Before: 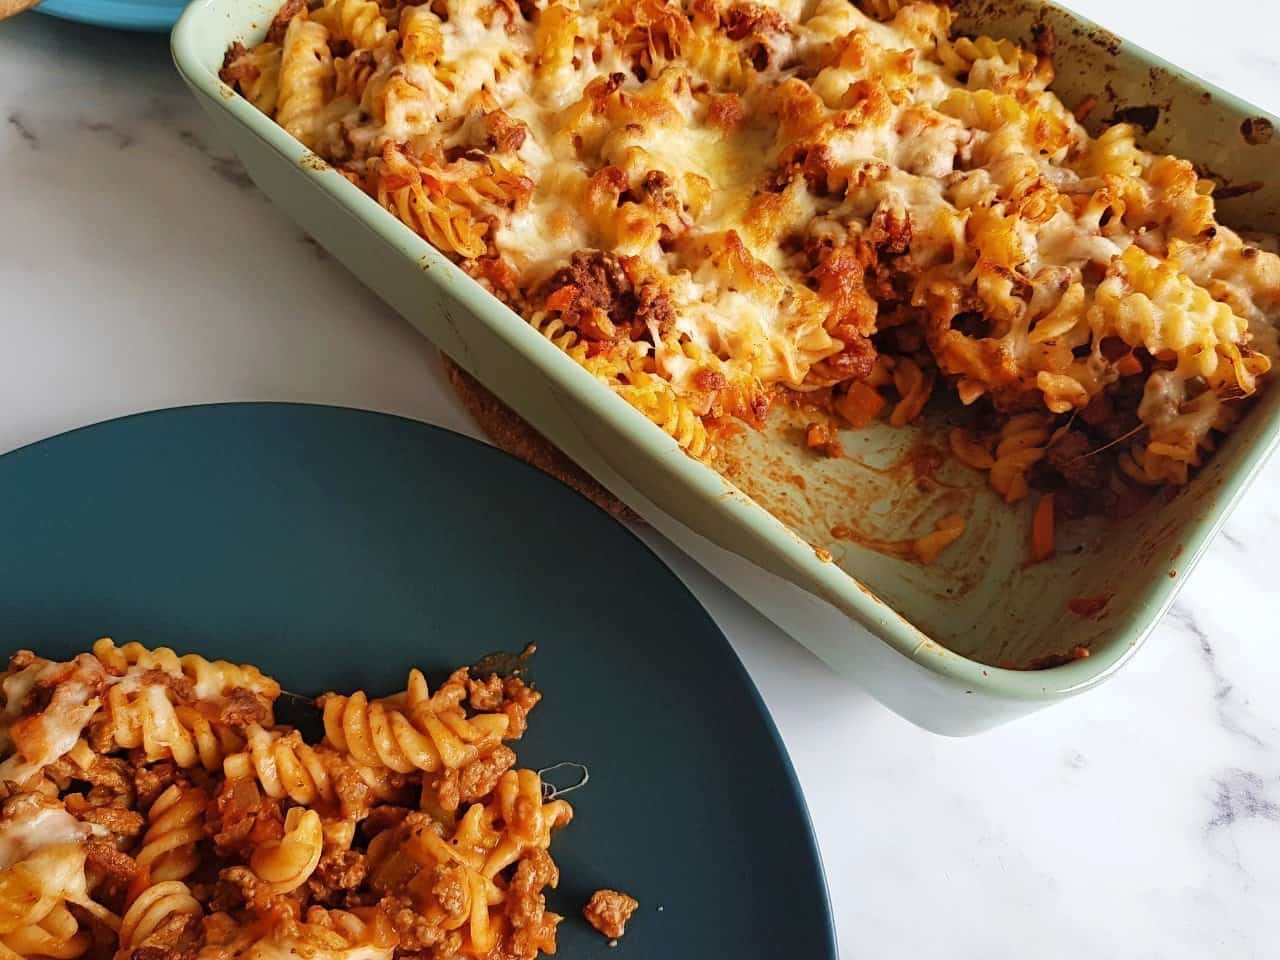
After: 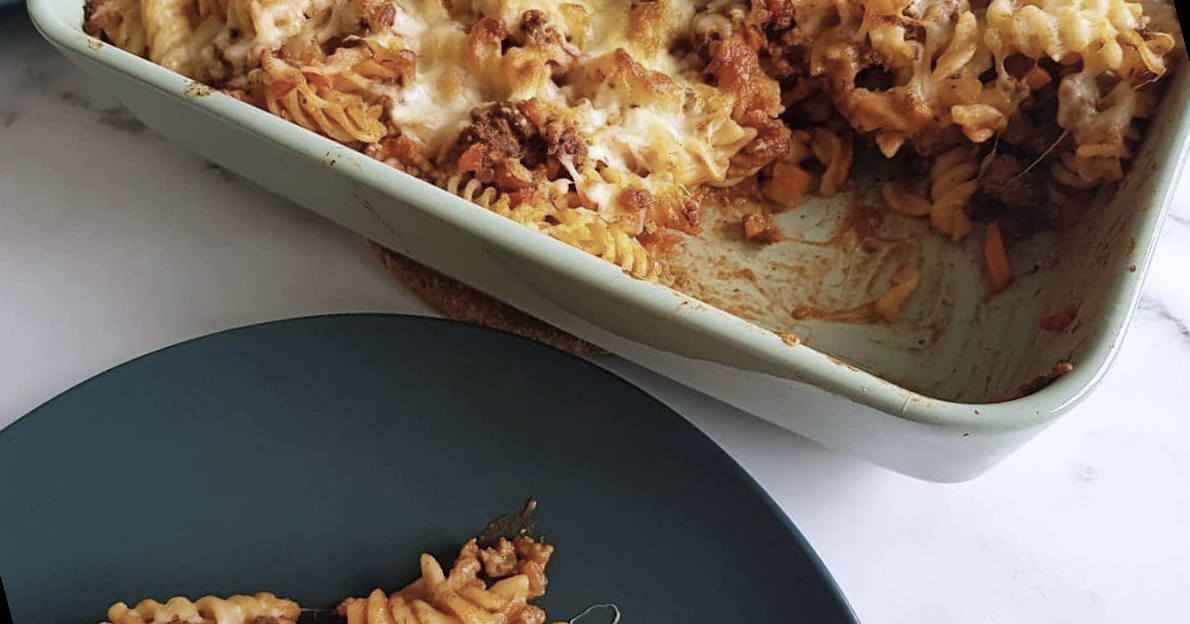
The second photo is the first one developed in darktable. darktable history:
rotate and perspective: rotation -14.8°, crop left 0.1, crop right 0.903, crop top 0.25, crop bottom 0.748
white balance: red 0.924, blue 1.095
color correction: highlights a* 5.59, highlights b* 5.24, saturation 0.68
